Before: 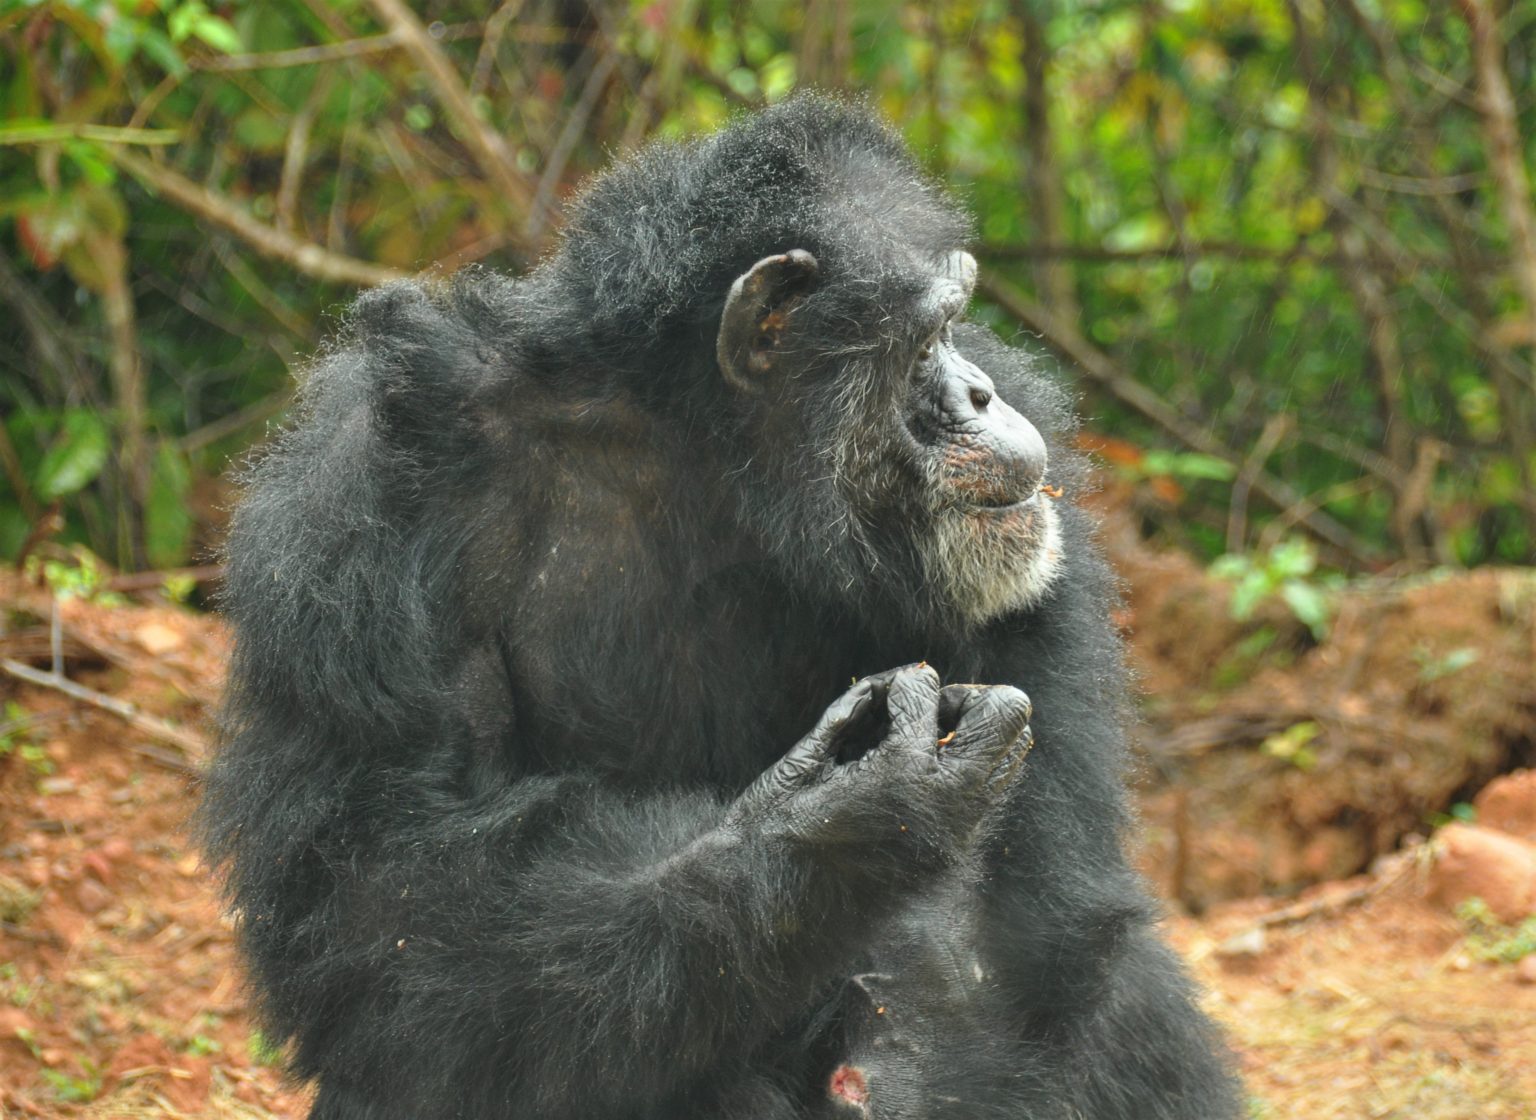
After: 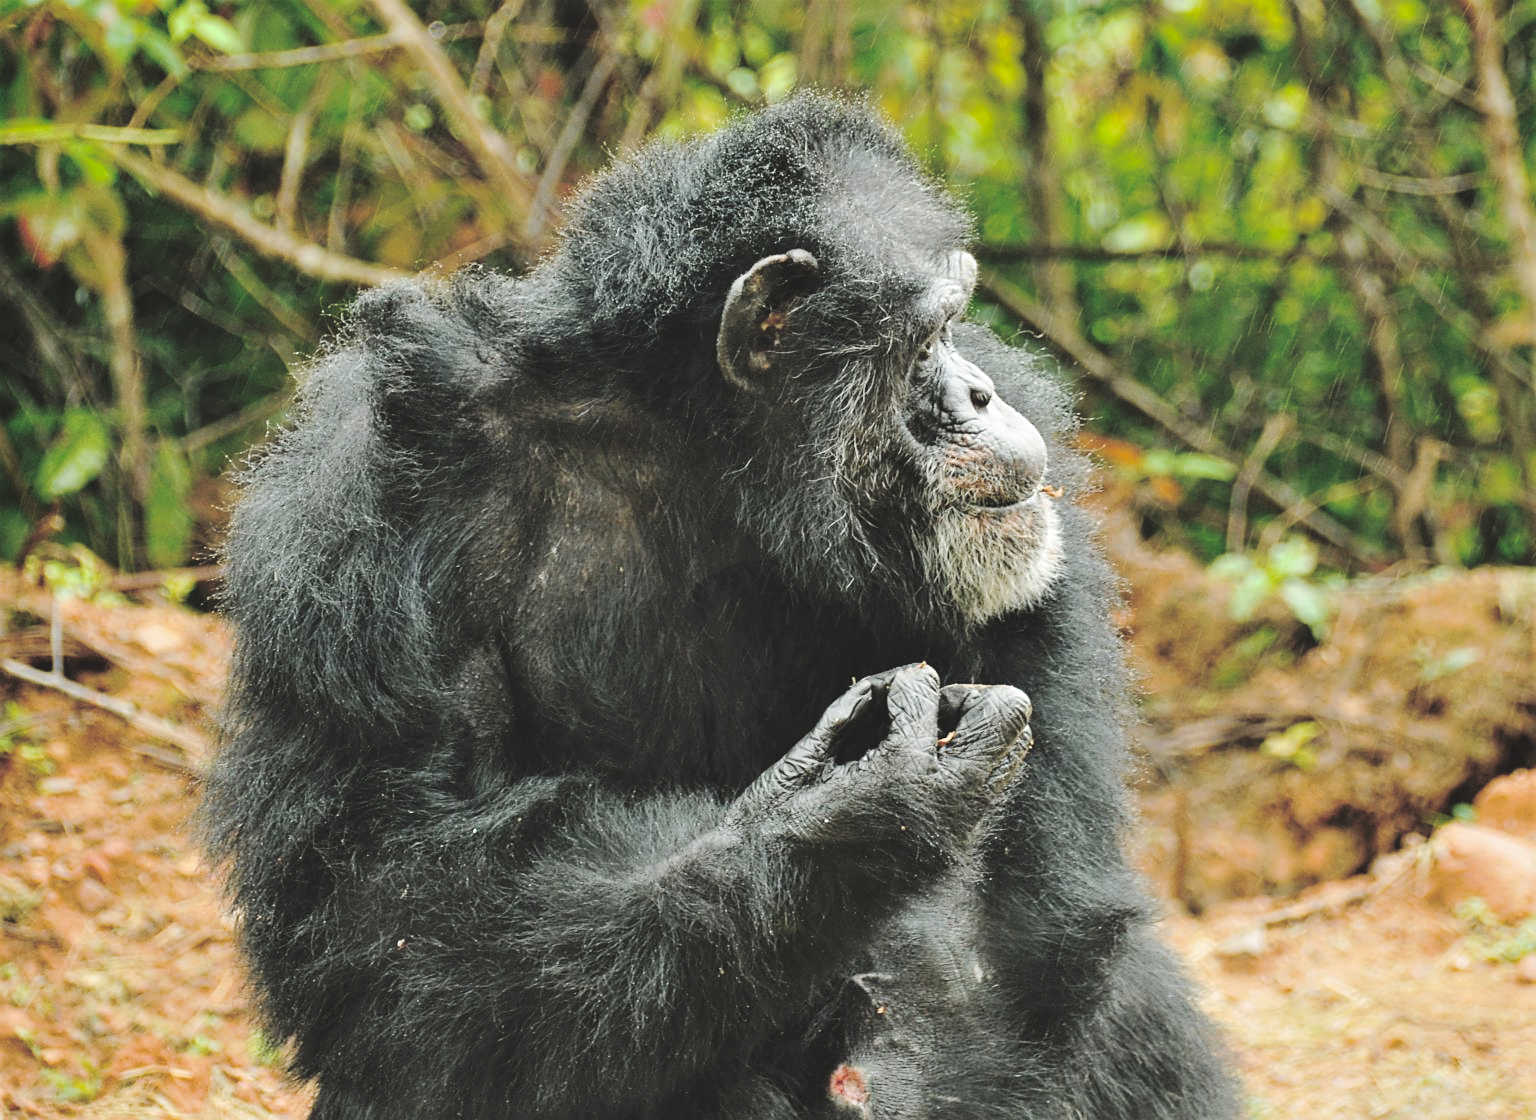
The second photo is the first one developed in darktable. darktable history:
sharpen: on, module defaults
split-toning: shadows › hue 36°, shadows › saturation 0.05, highlights › hue 10.8°, highlights › saturation 0.15, compress 40%
tone curve: curves: ch0 [(0, 0) (0.003, 0.117) (0.011, 0.115) (0.025, 0.116) (0.044, 0.116) (0.069, 0.112) (0.1, 0.113) (0.136, 0.127) (0.177, 0.148) (0.224, 0.191) (0.277, 0.249) (0.335, 0.363) (0.399, 0.479) (0.468, 0.589) (0.543, 0.664) (0.623, 0.733) (0.709, 0.799) (0.801, 0.852) (0.898, 0.914) (1, 1)], preserve colors none
